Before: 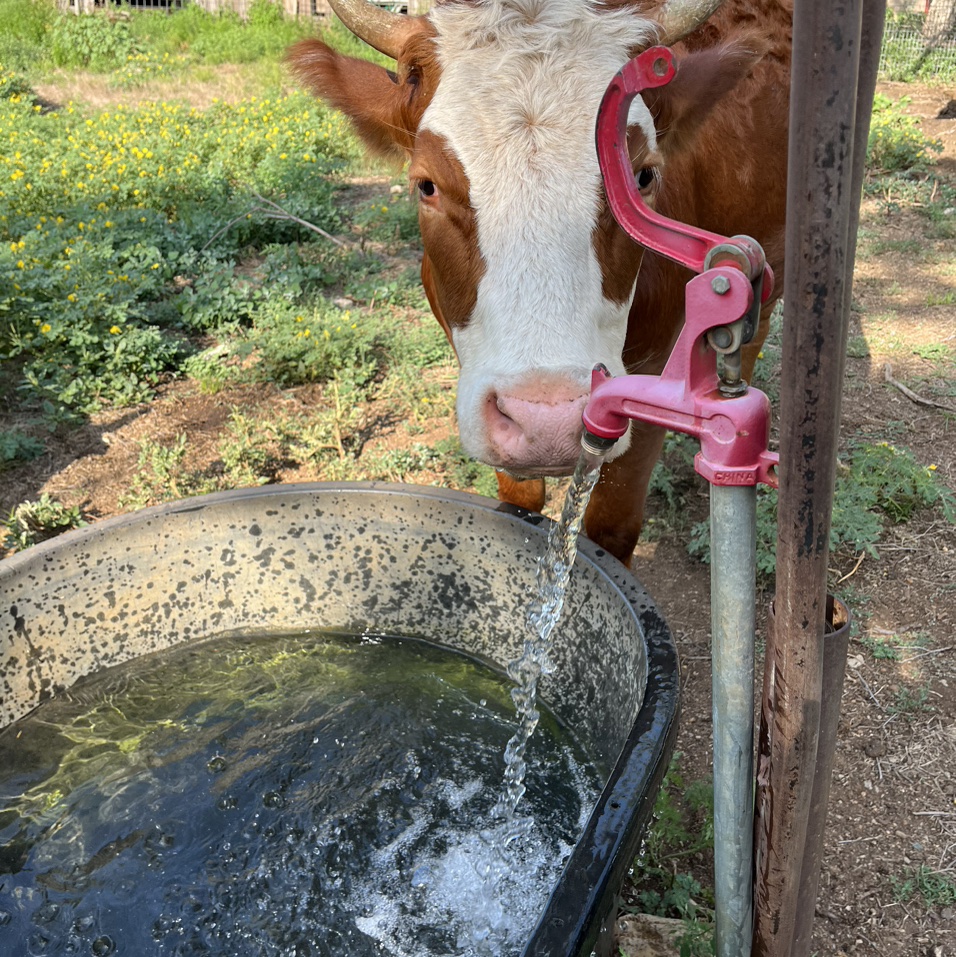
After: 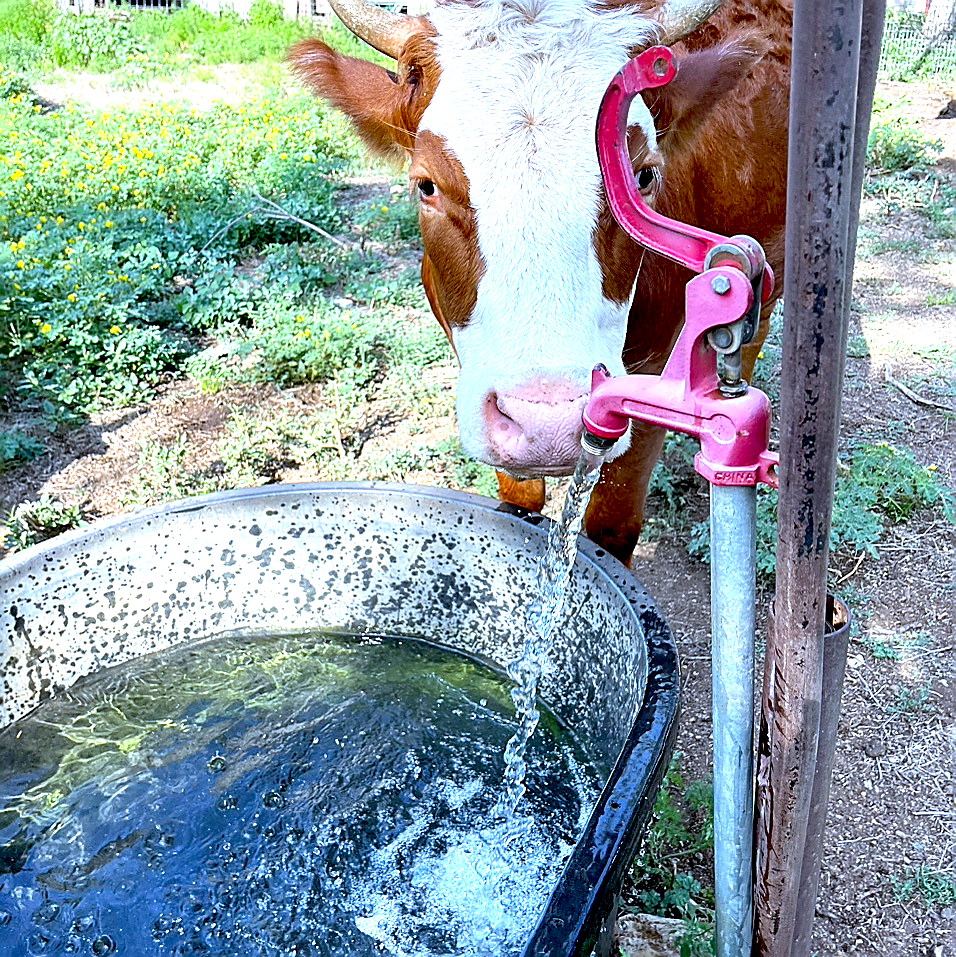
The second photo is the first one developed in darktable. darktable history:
white balance: red 0.871, blue 1.249
exposure: black level correction 0.011, exposure 1.088 EV, compensate exposure bias true, compensate highlight preservation false
sharpen: radius 1.4, amount 1.25, threshold 0.7
